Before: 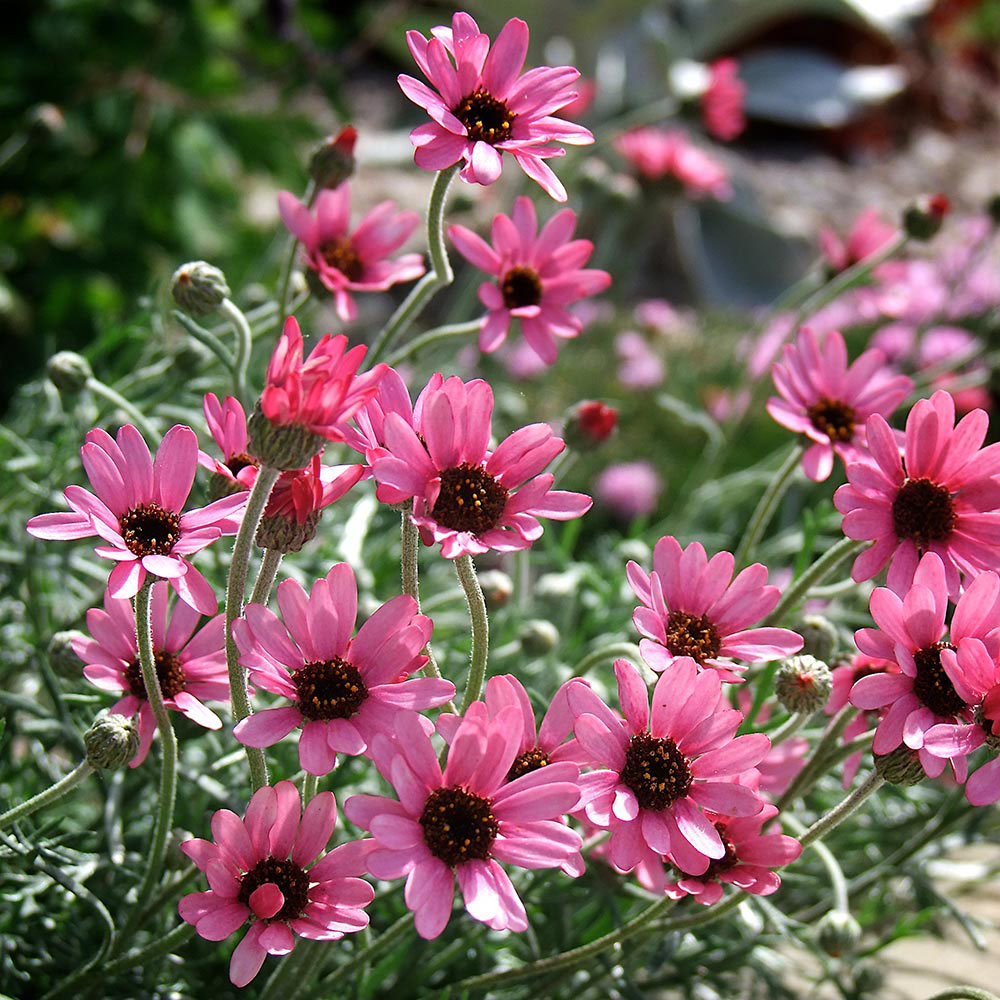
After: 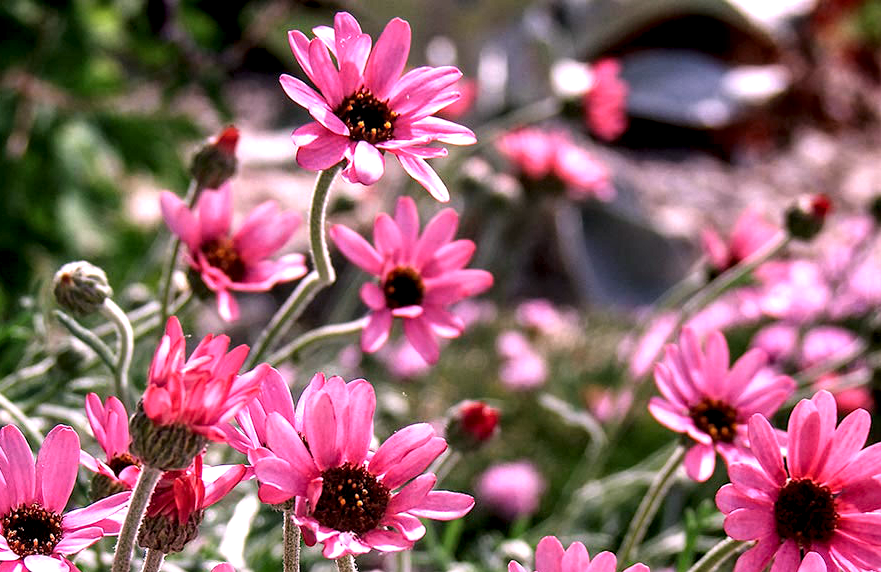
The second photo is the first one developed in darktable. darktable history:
white balance: red 1.188, blue 1.11
local contrast: highlights 60%, shadows 60%, detail 160%
crop and rotate: left 11.812%, bottom 42.776%
exposure: compensate highlight preservation false
